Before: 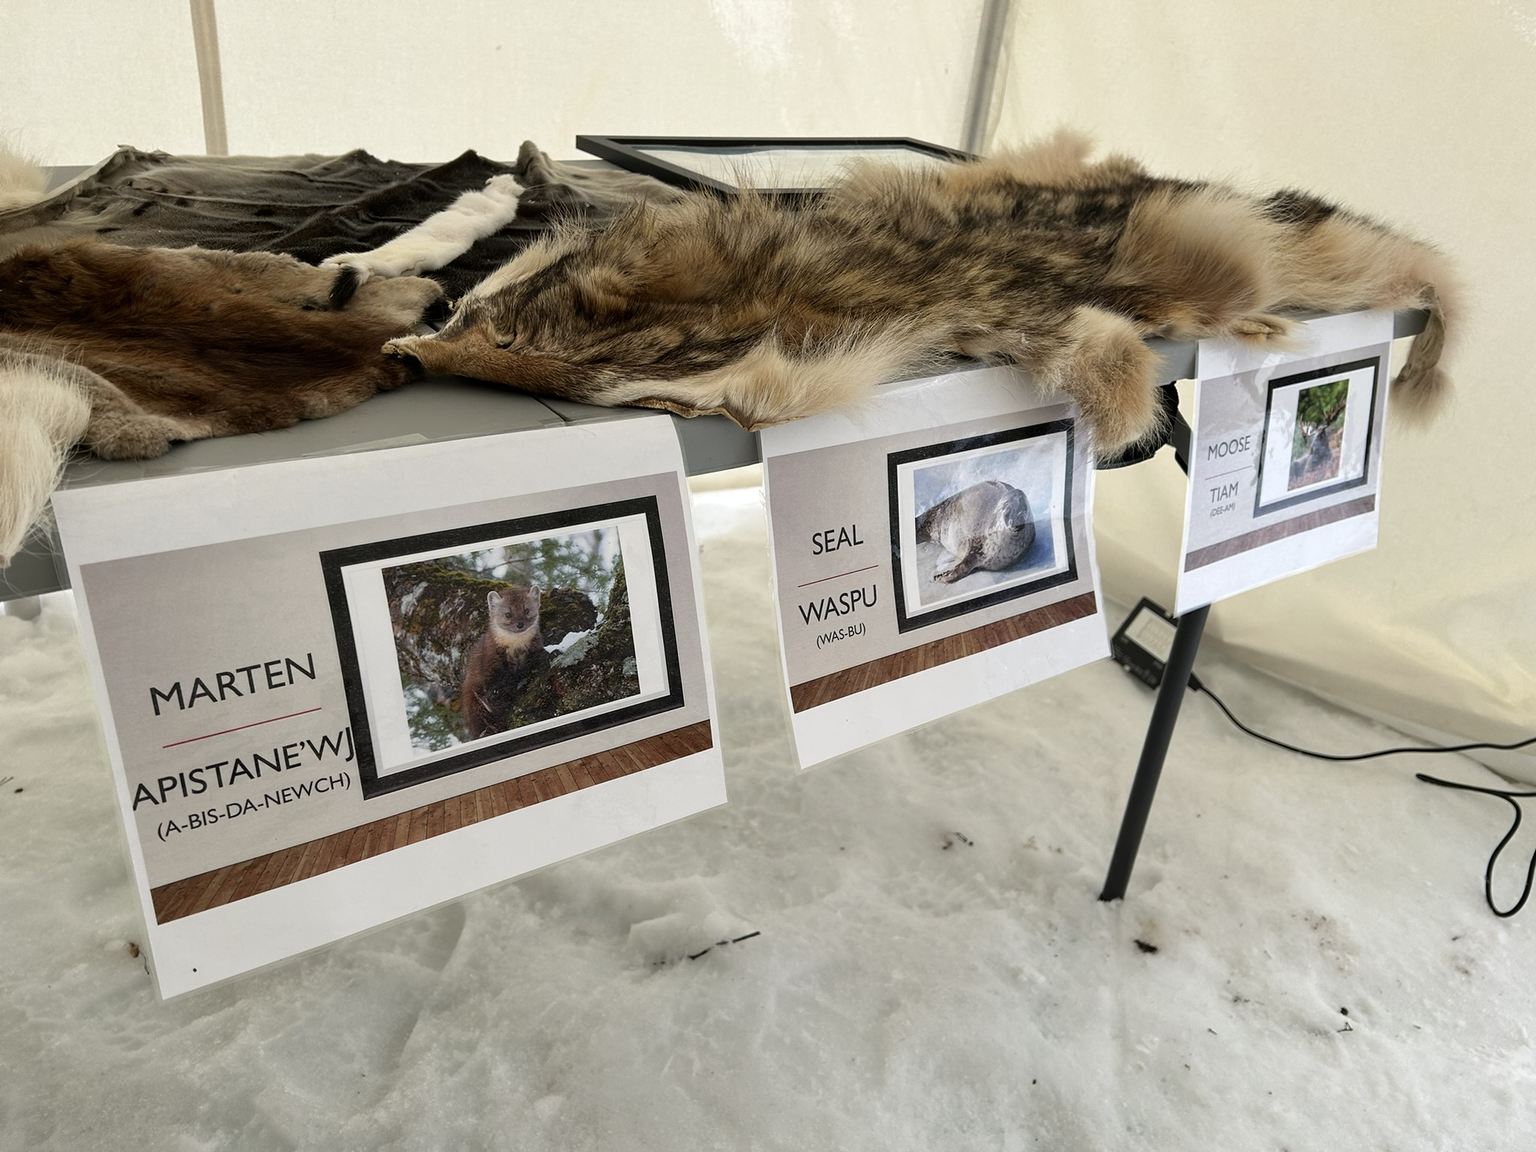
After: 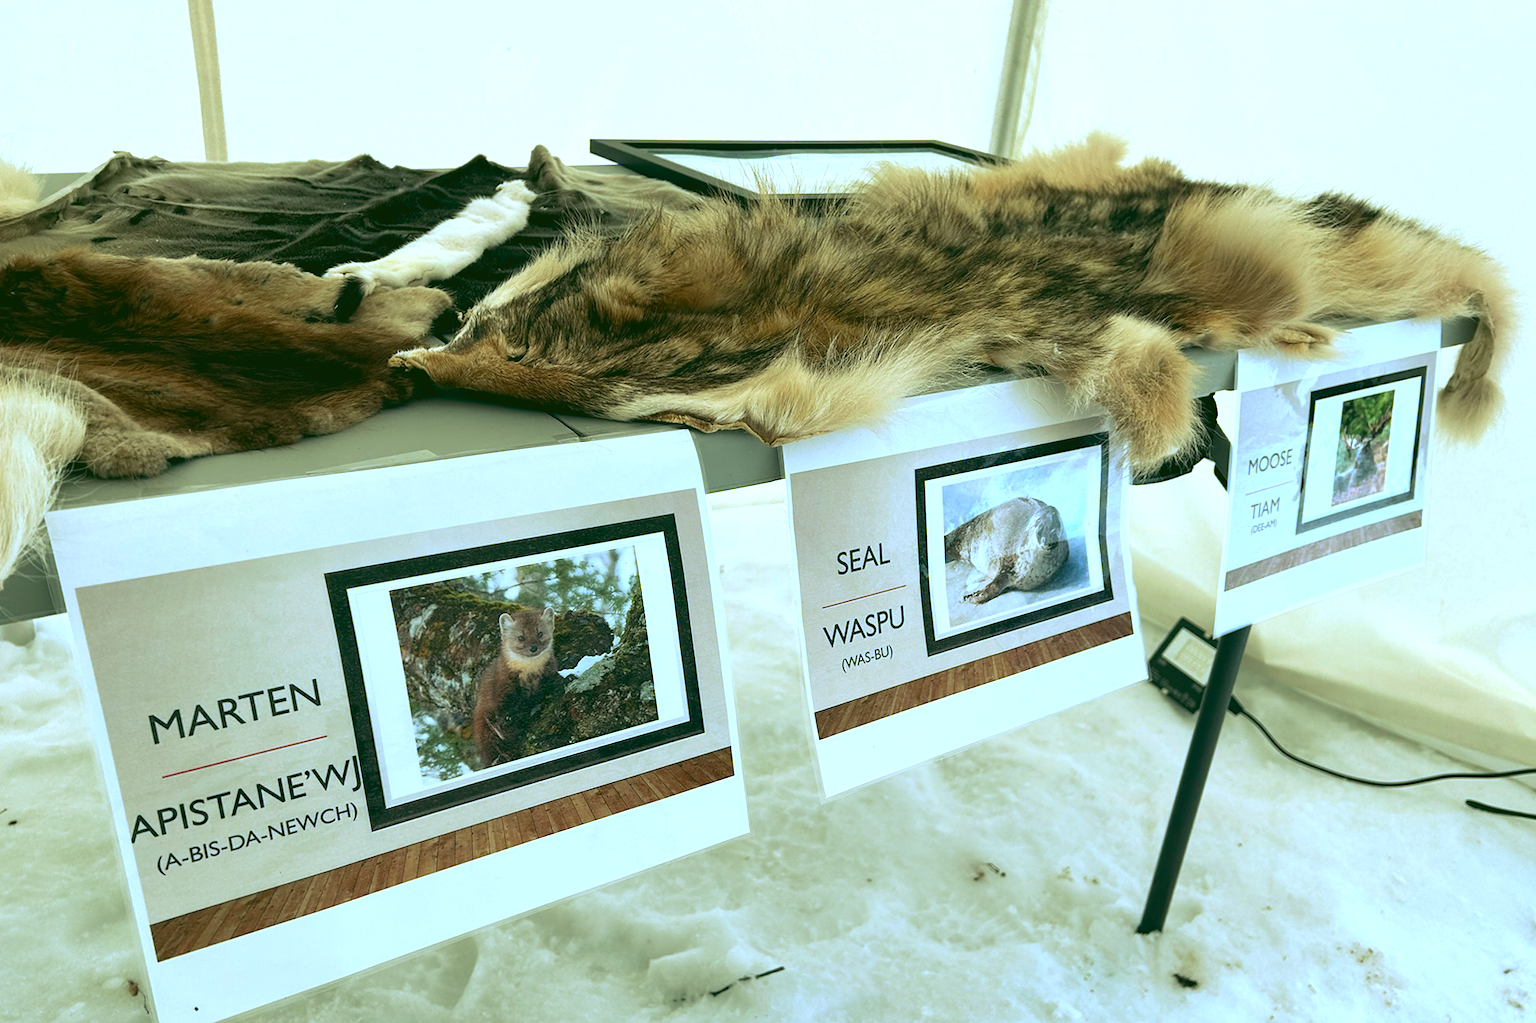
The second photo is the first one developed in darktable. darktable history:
exposure: exposure 0.921 EV, compensate highlight preservation false
color correction: highlights a* -10.04, highlights b* -10.37
rgb curve: curves: ch0 [(0.123, 0.061) (0.995, 0.887)]; ch1 [(0.06, 0.116) (1, 0.906)]; ch2 [(0, 0) (0.824, 0.69) (1, 1)], mode RGB, independent channels, compensate middle gray true
crop and rotate: angle 0.2°, left 0.275%, right 3.127%, bottom 14.18%
